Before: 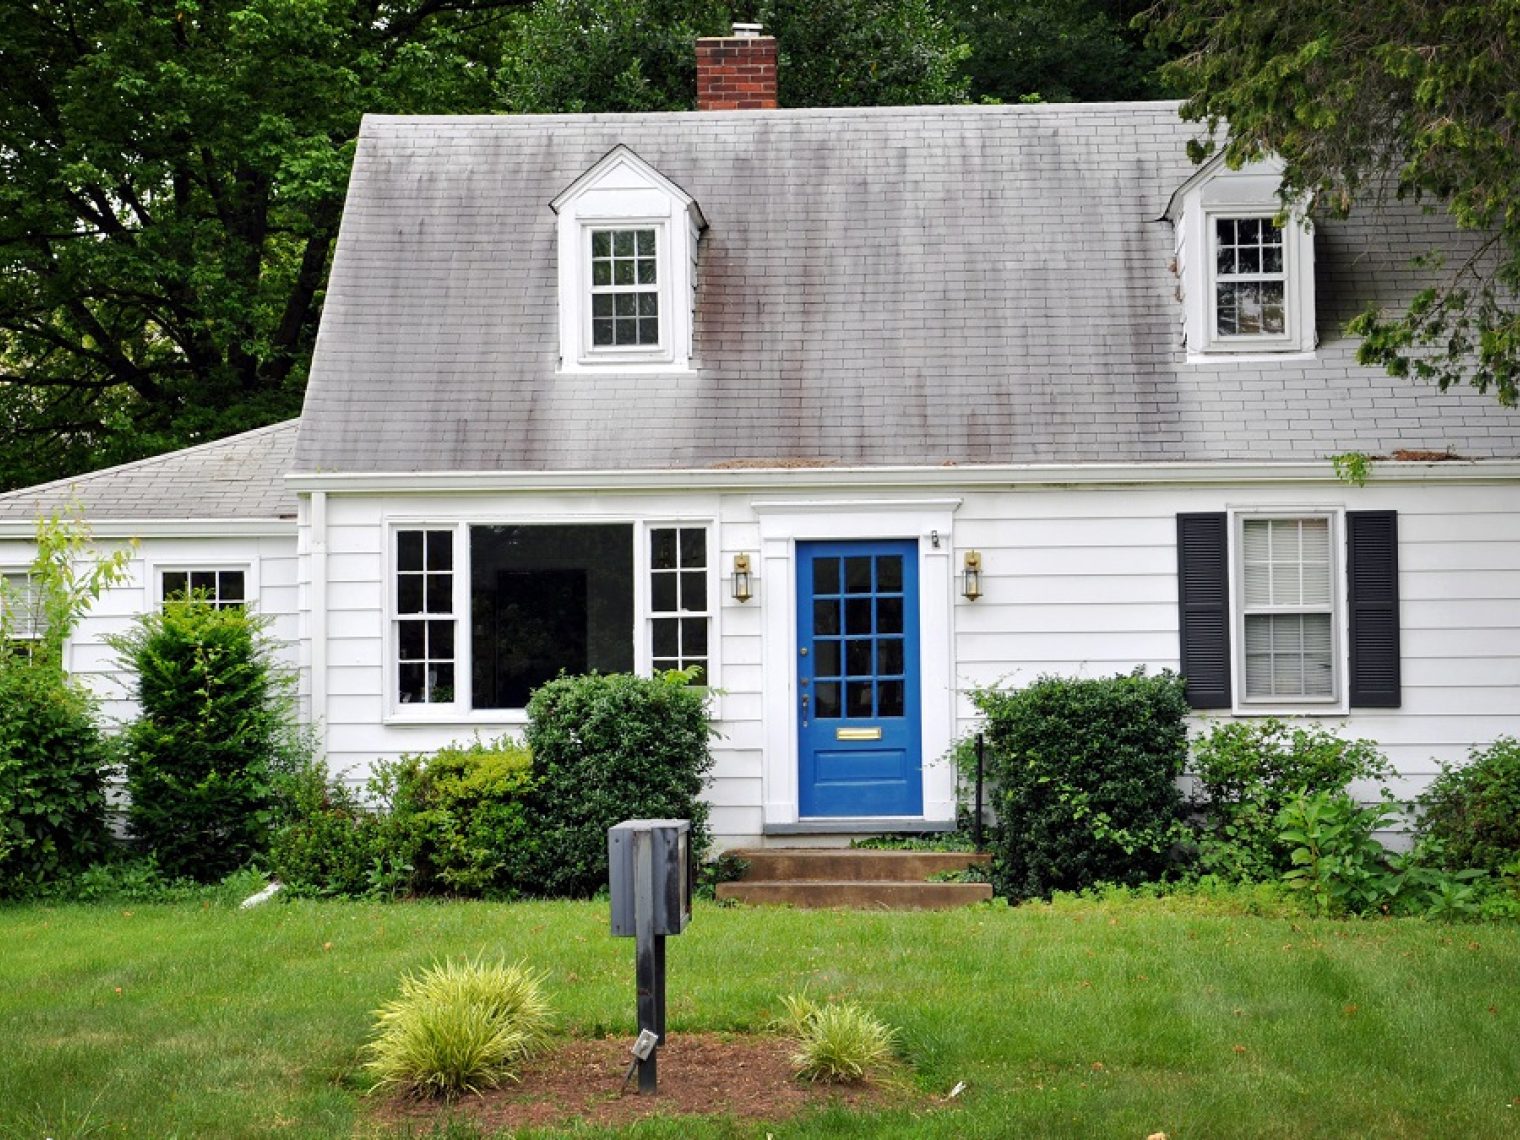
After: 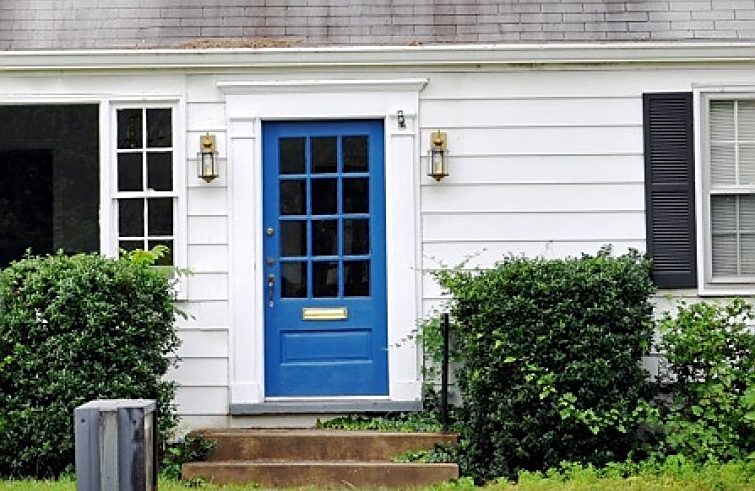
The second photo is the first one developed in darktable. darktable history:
crop: left 35.196%, top 36.873%, right 15.085%, bottom 20.041%
sharpen: on, module defaults
